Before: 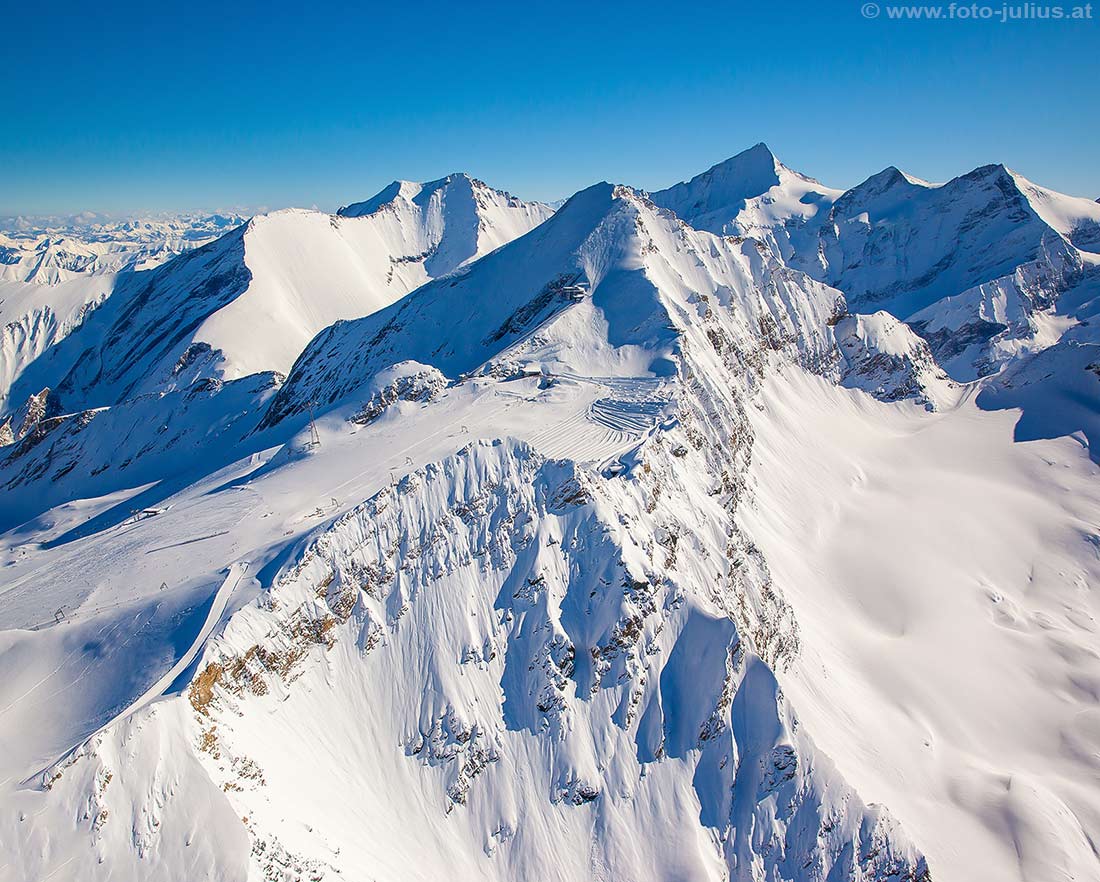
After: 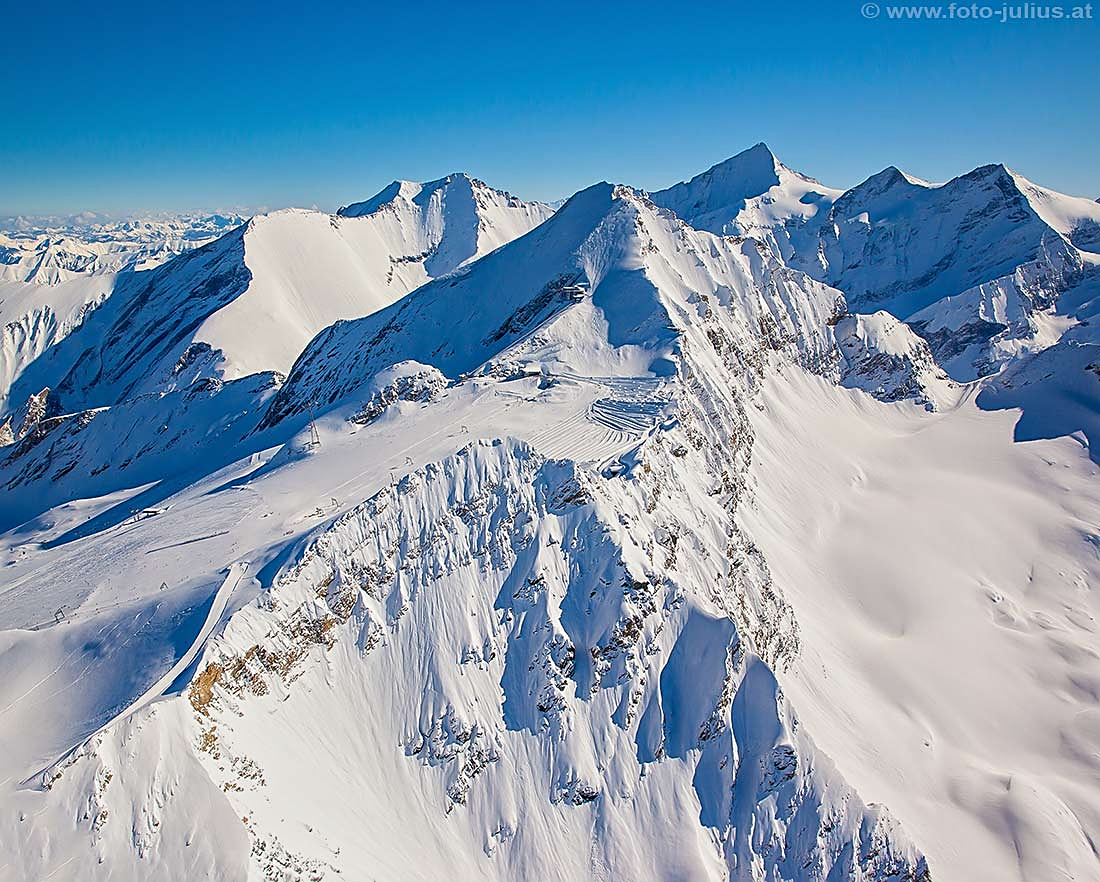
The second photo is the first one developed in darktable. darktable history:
tone equalizer: -8 EV -0.002 EV, -7 EV 0.005 EV, -6 EV -0.009 EV, -5 EV 0.011 EV, -4 EV -0.012 EV, -3 EV 0.007 EV, -2 EV -0.062 EV, -1 EV -0.293 EV, +0 EV -0.582 EV, smoothing diameter 2%, edges refinement/feathering 20, mask exposure compensation -1.57 EV, filter diffusion 5
sharpen: on, module defaults
